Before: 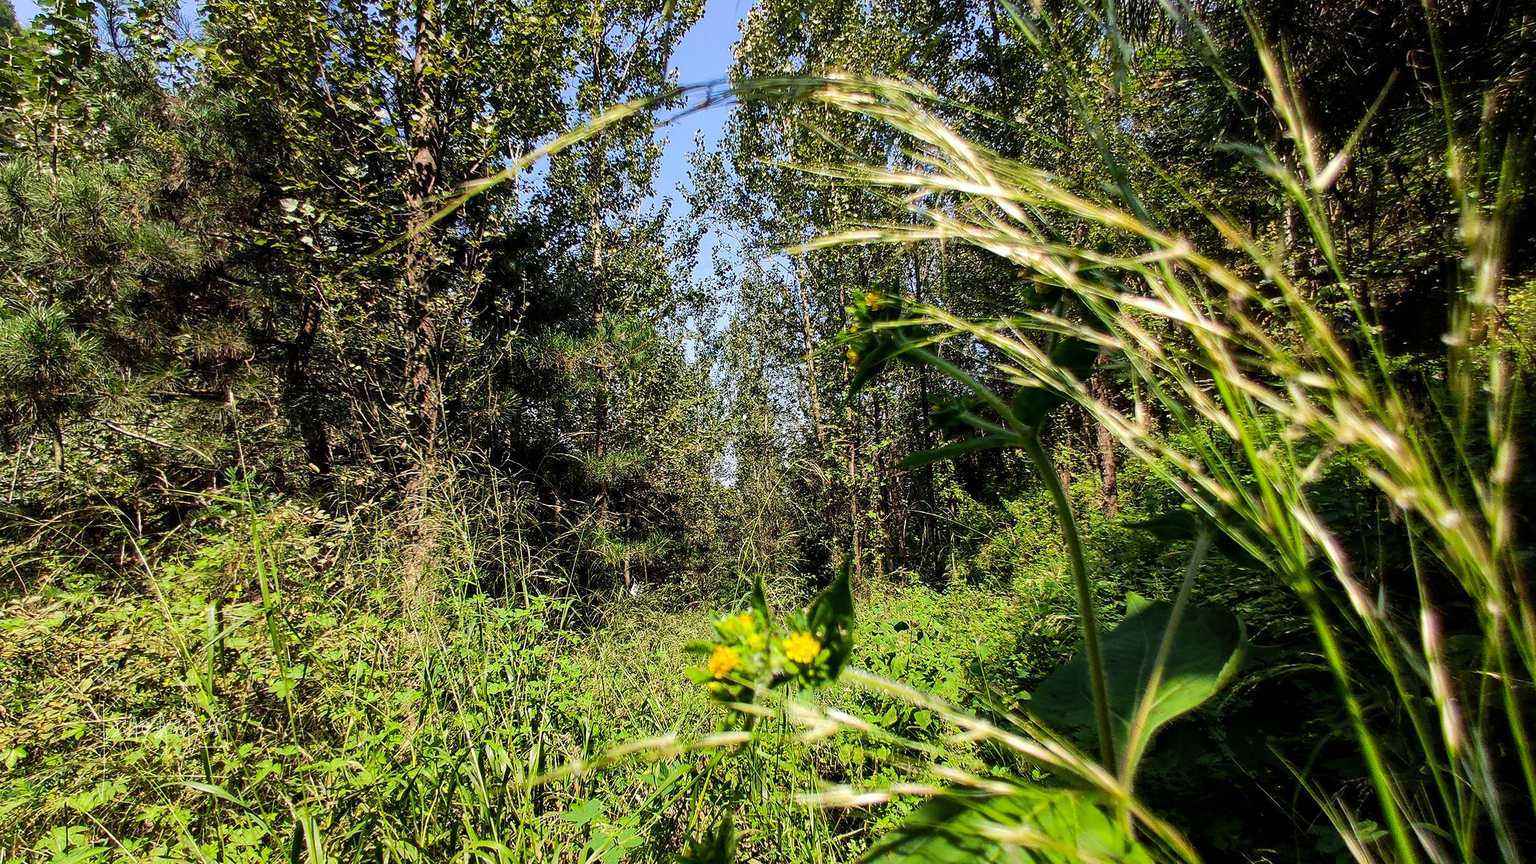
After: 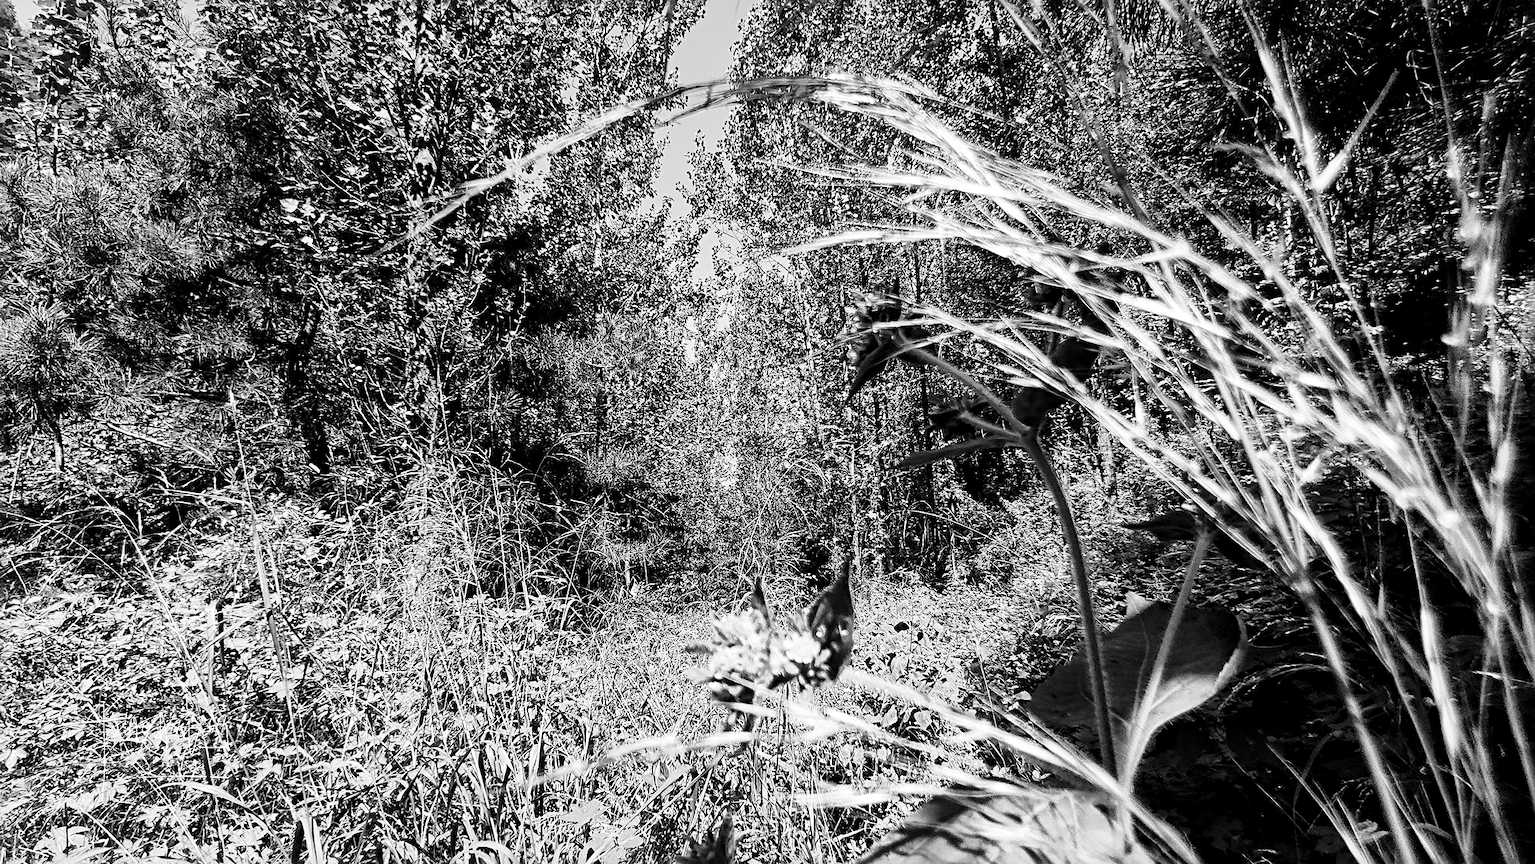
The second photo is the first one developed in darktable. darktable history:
sharpen: radius 4
monochrome: a 30.25, b 92.03
local contrast: mode bilateral grid, contrast 20, coarseness 50, detail 150%, midtone range 0.2
grain: coarseness 0.09 ISO, strength 10%
base curve: curves: ch0 [(0, 0) (0.028, 0.03) (0.121, 0.232) (0.46, 0.748) (0.859, 0.968) (1, 1)], preserve colors none
